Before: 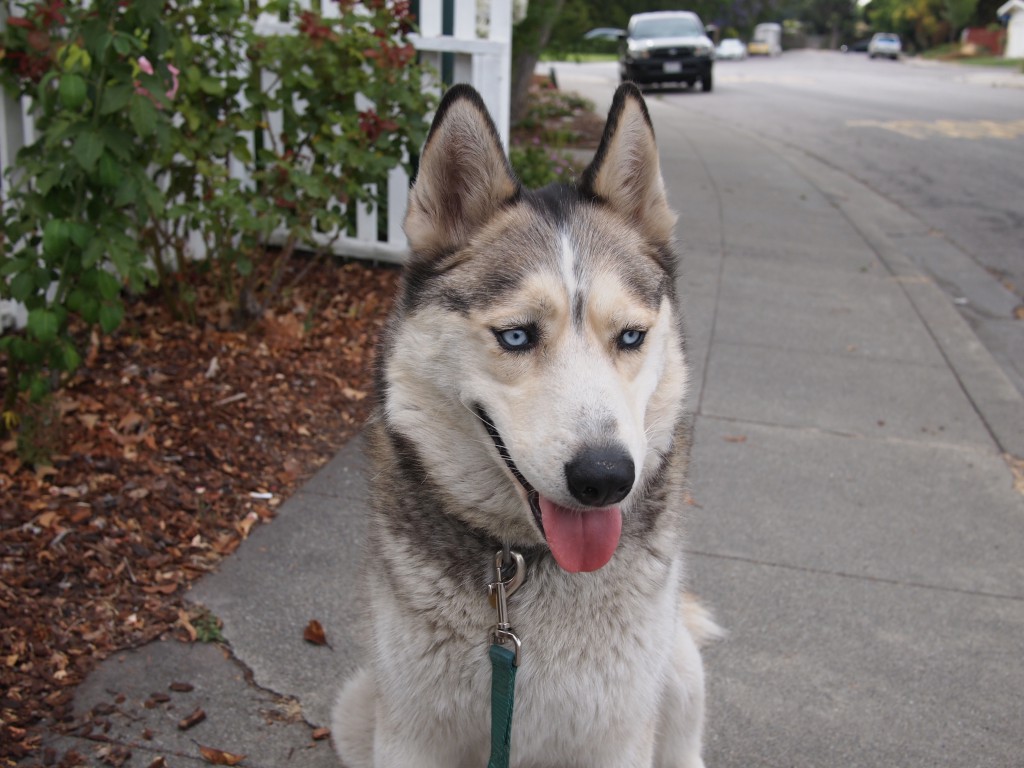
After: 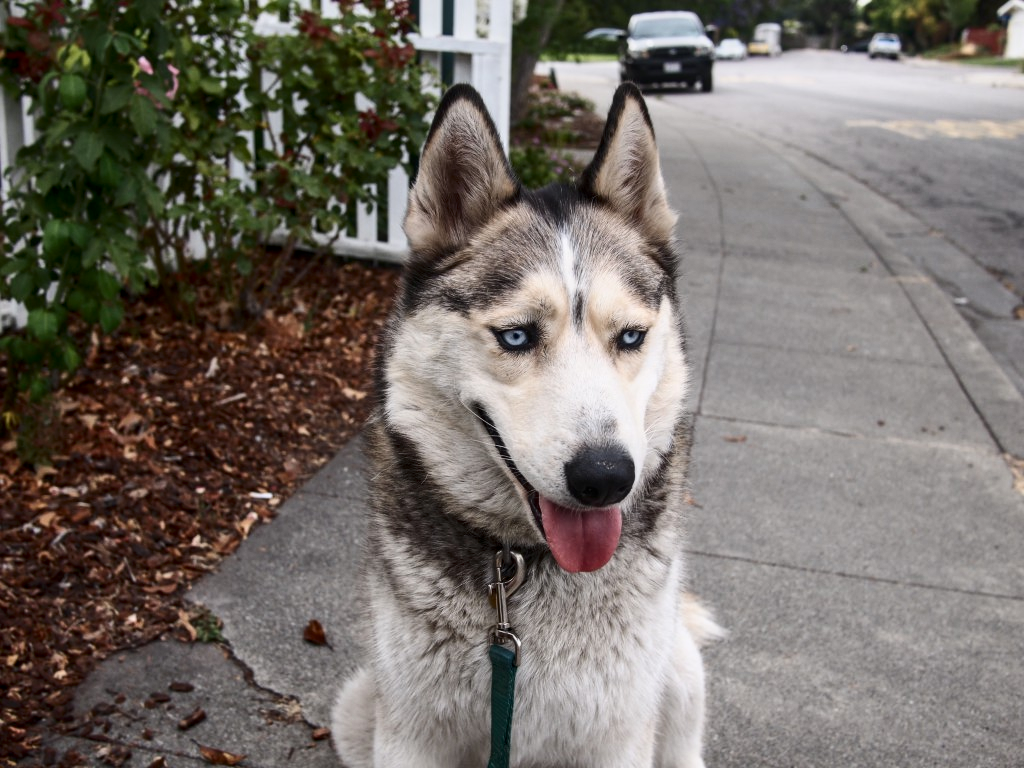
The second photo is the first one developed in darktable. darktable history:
contrast brightness saturation: contrast 0.28
local contrast: on, module defaults
shadows and highlights: radius 125.46, shadows 30.51, highlights -30.51, low approximation 0.01, soften with gaussian
